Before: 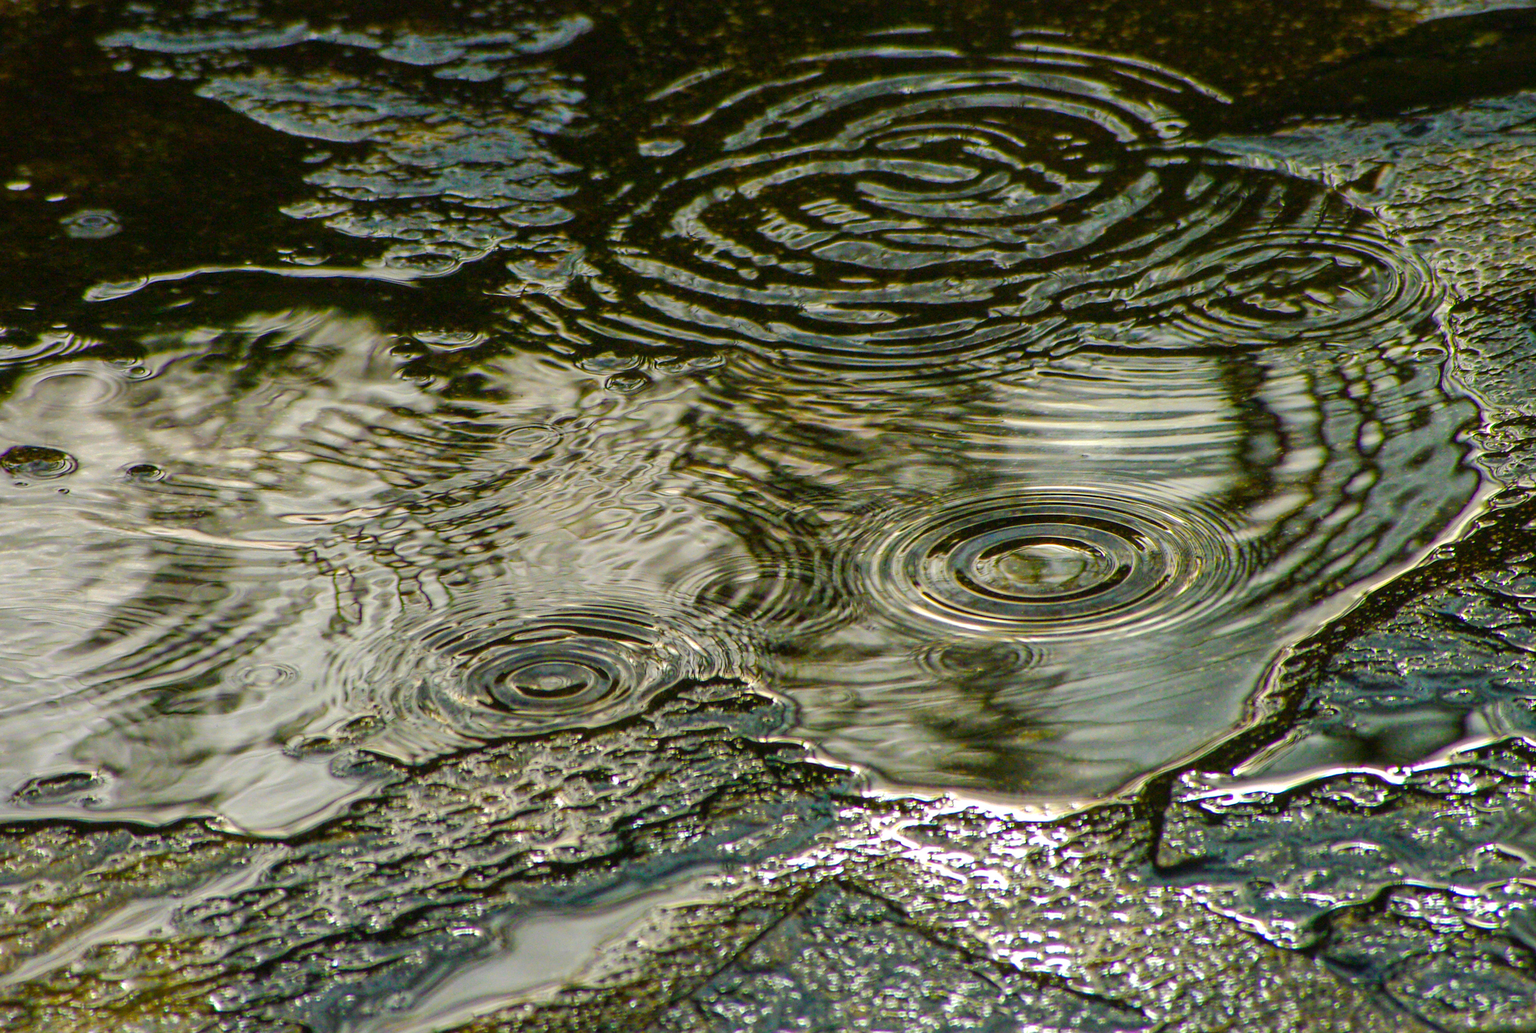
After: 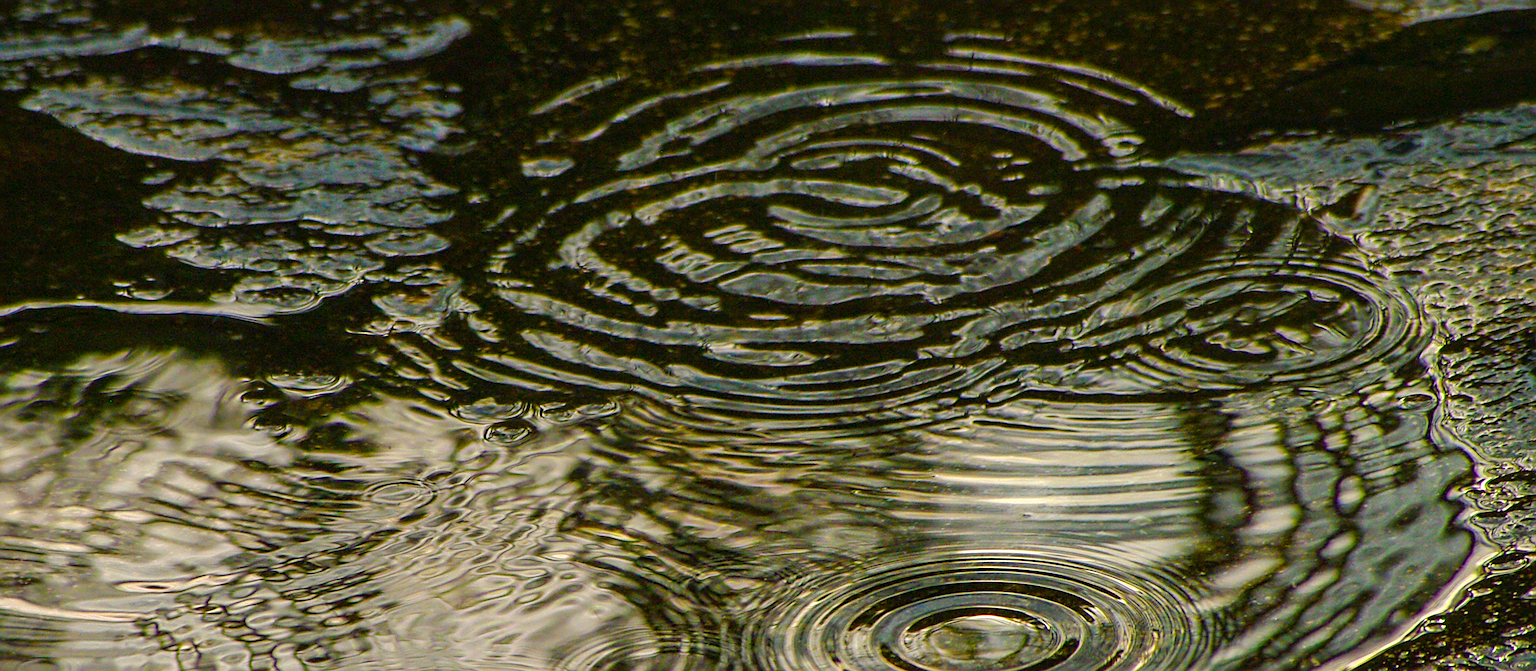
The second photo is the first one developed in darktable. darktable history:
sharpen: radius 2.75
color correction: highlights a* 3.61, highlights b* 5.1
crop and rotate: left 11.553%, bottom 42.461%
